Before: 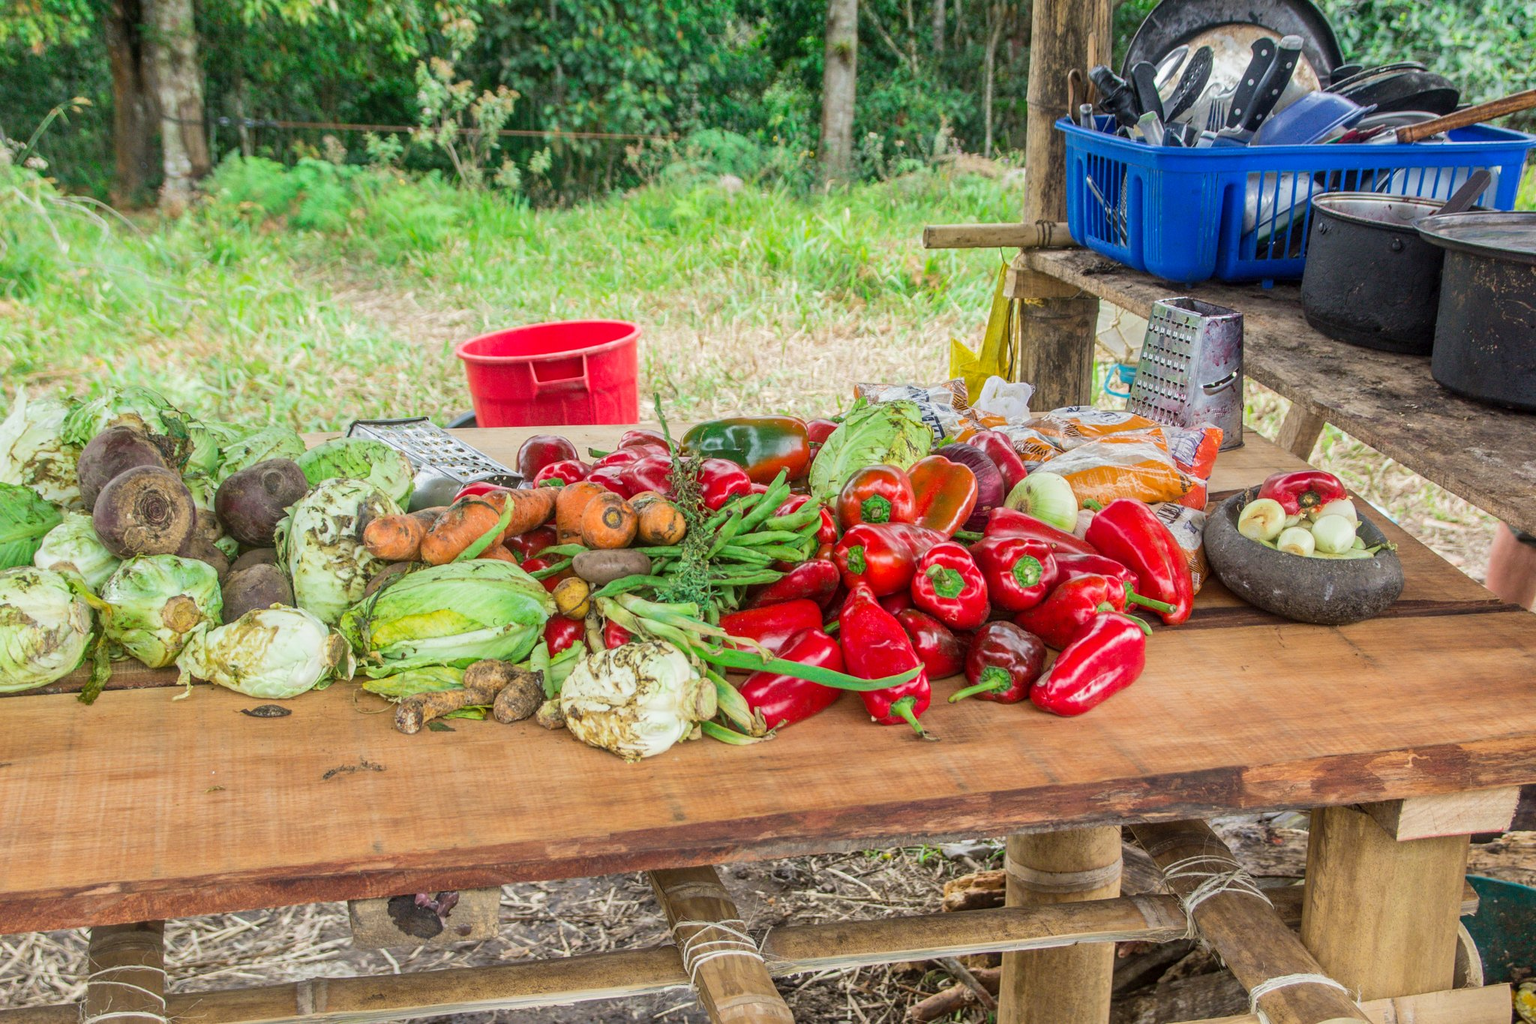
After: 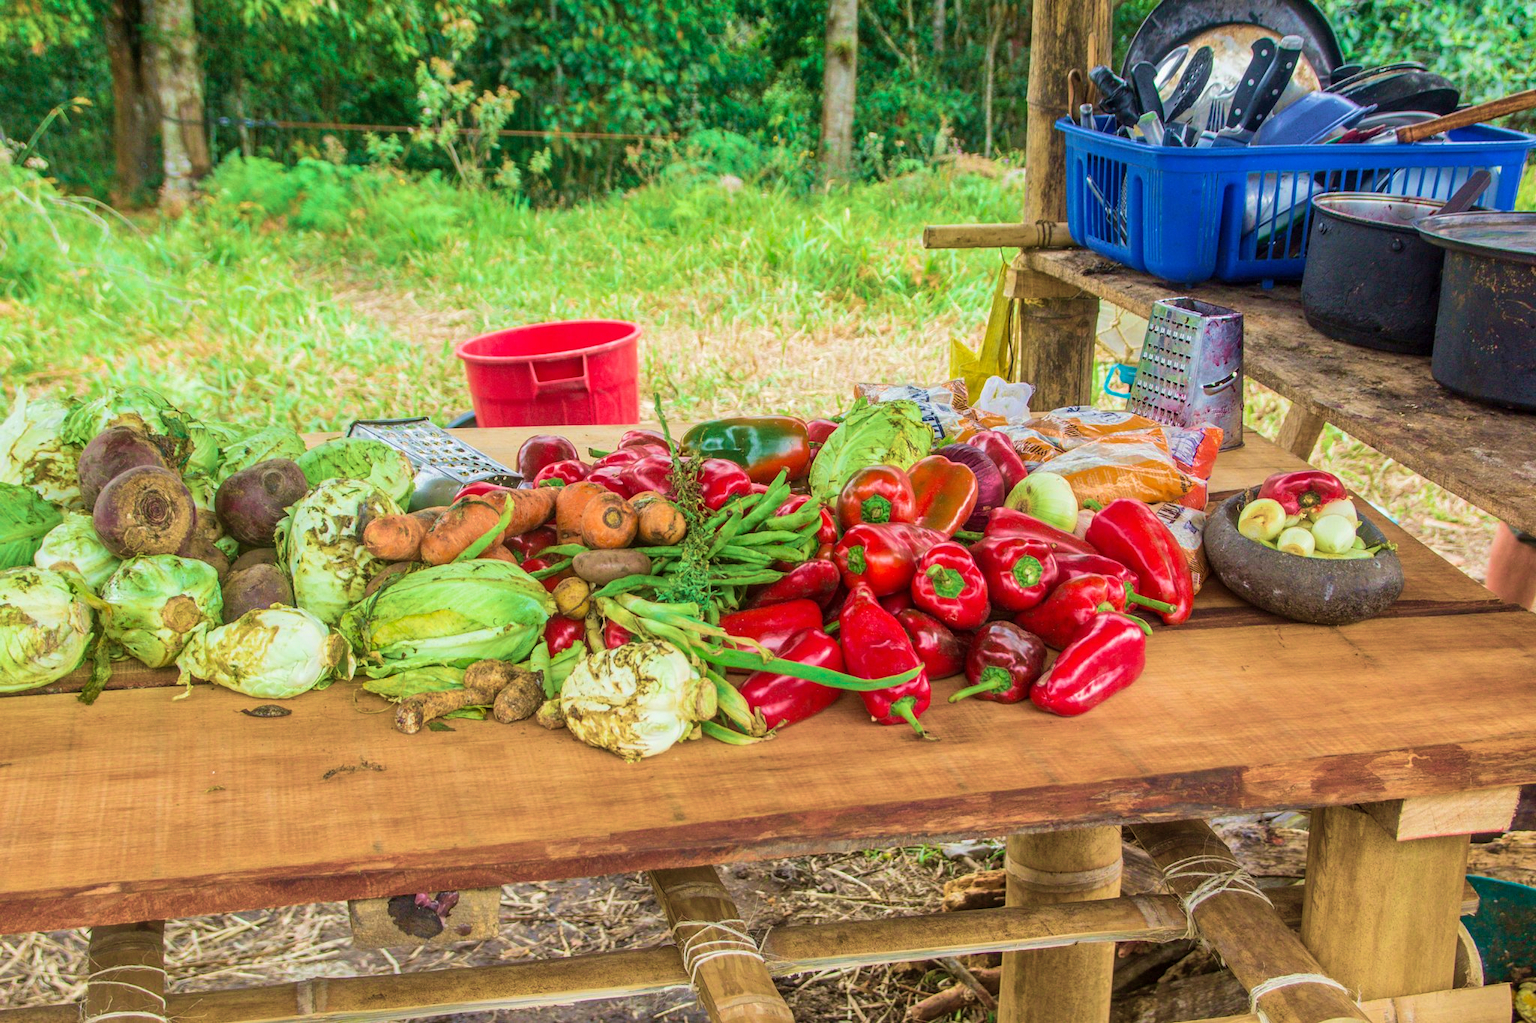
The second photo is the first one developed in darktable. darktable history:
velvia: strength 75%
